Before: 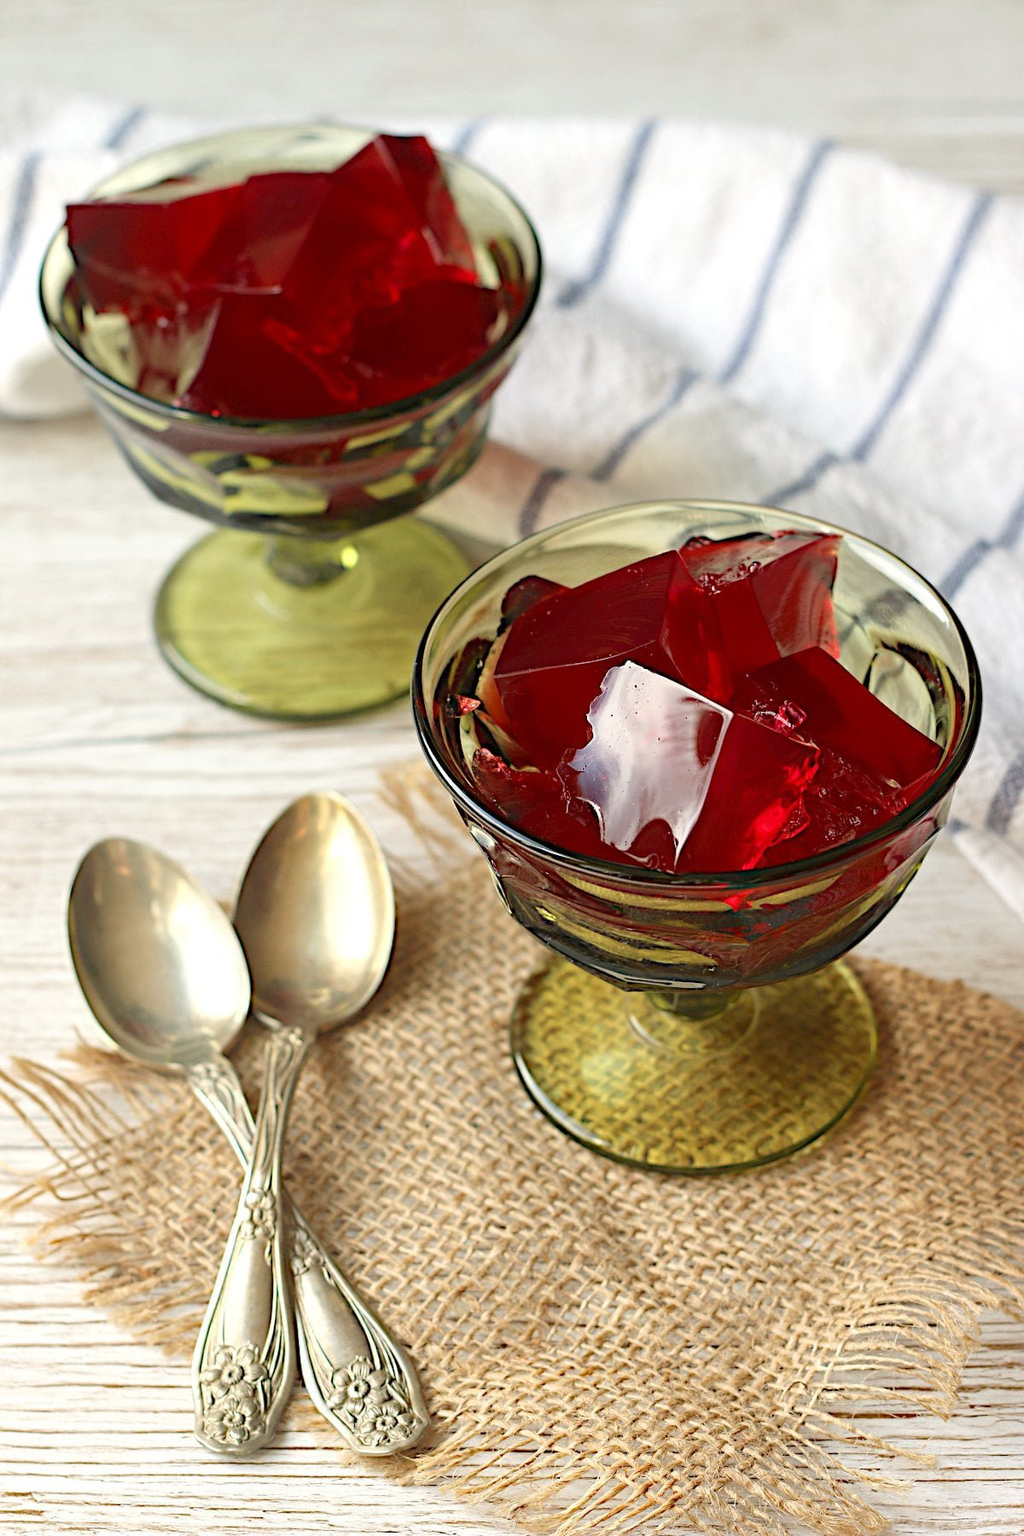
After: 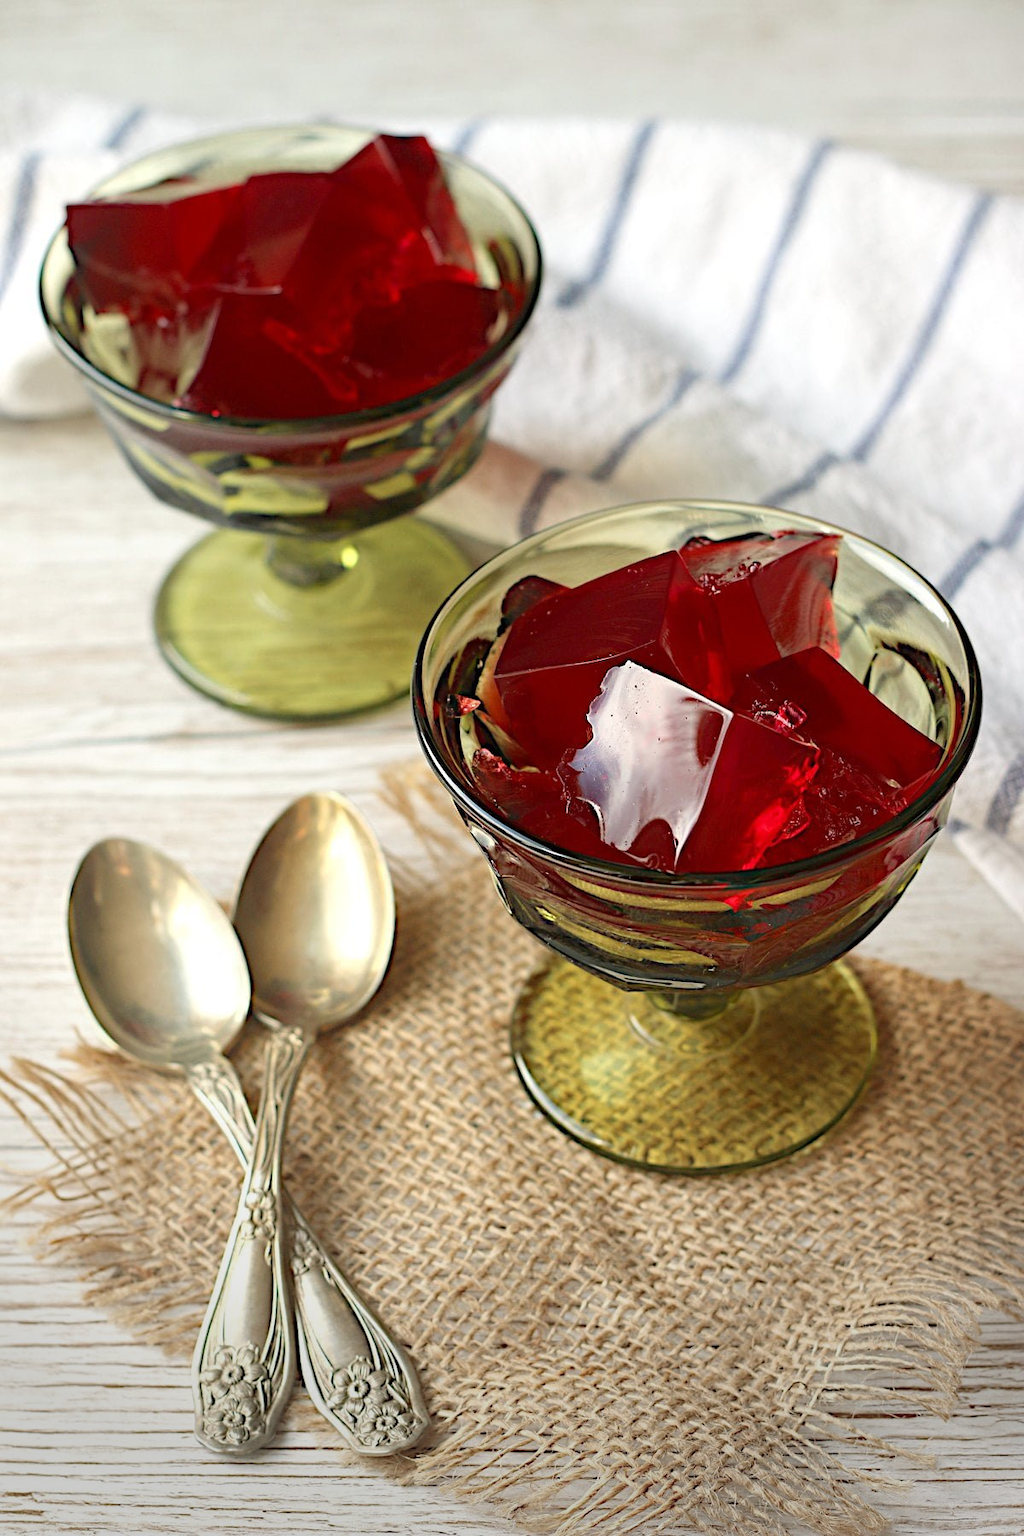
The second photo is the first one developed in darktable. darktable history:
vignetting: brightness -0.4, saturation -0.292, center (-0.052, -0.352), unbound false
